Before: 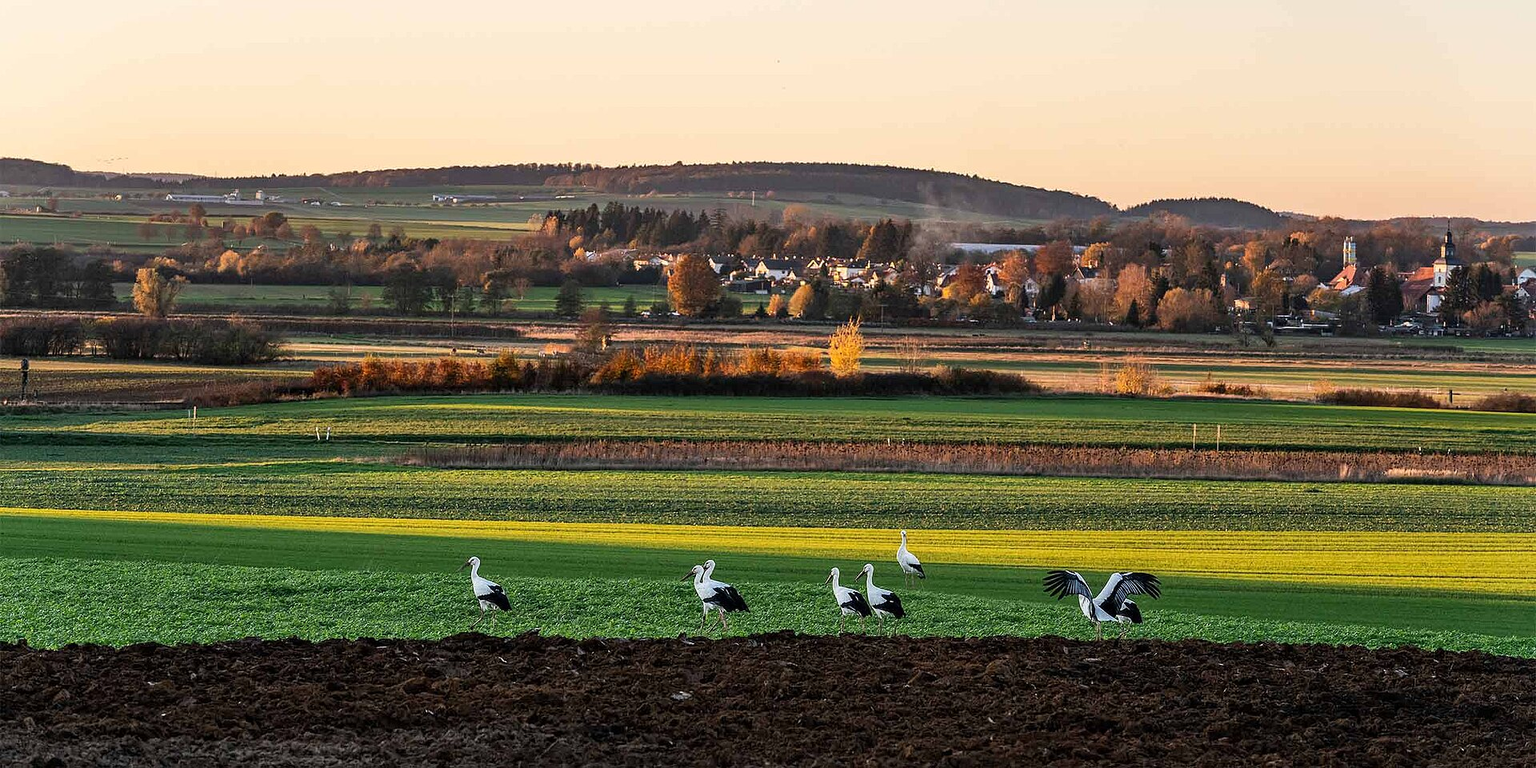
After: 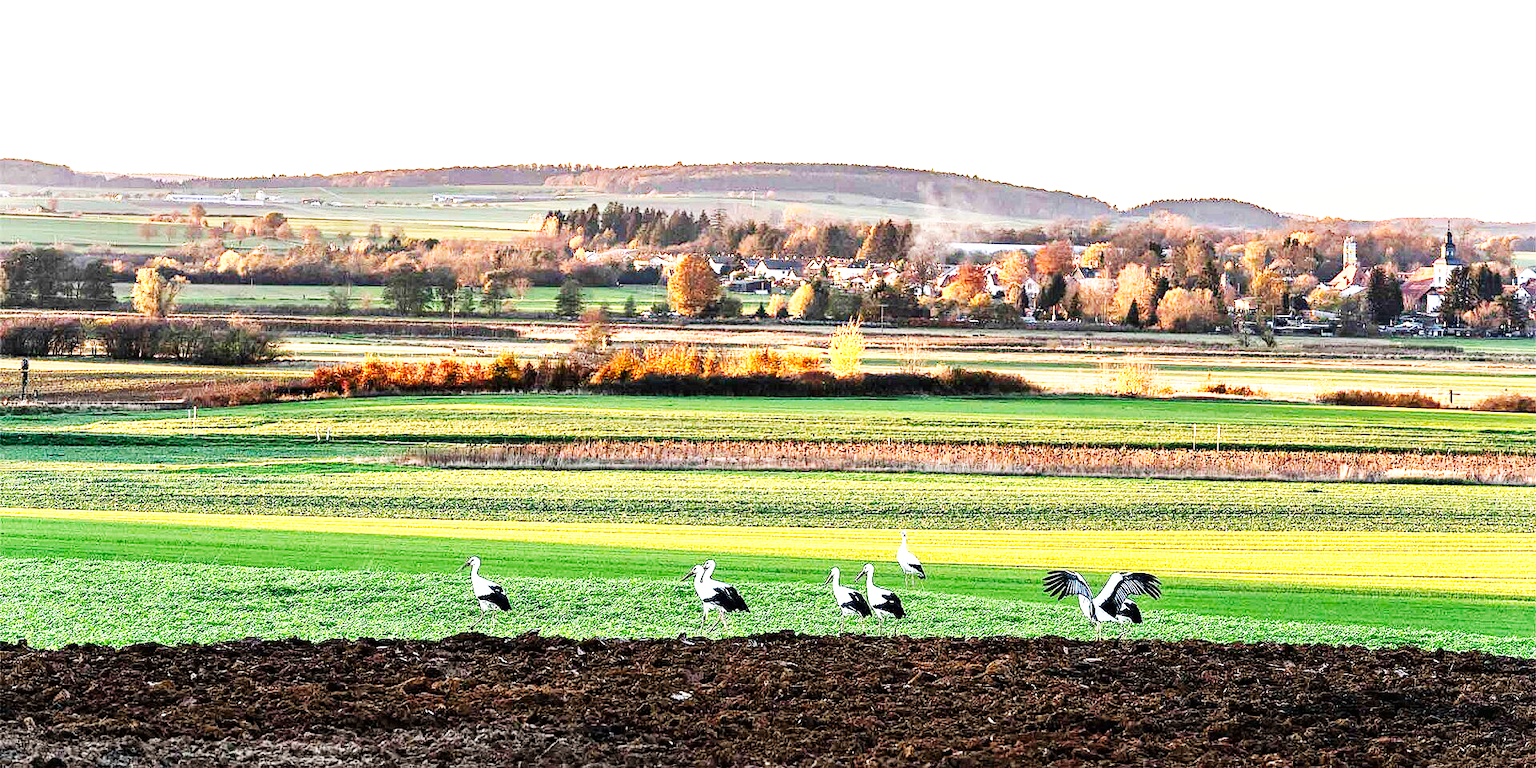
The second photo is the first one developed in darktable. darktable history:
base curve: curves: ch0 [(0, 0) (0.007, 0.004) (0.027, 0.03) (0.046, 0.07) (0.207, 0.54) (0.442, 0.872) (0.673, 0.972) (1, 1)], preserve colors none
exposure: exposure 1.16 EV, compensate exposure bias true, compensate highlight preservation false
